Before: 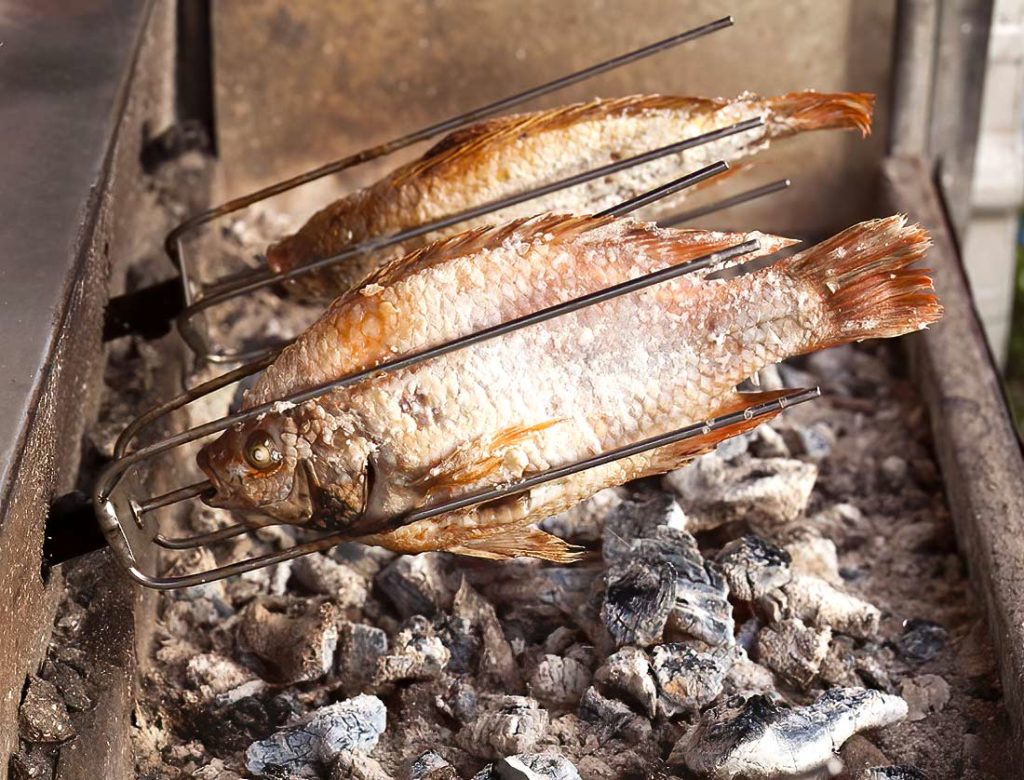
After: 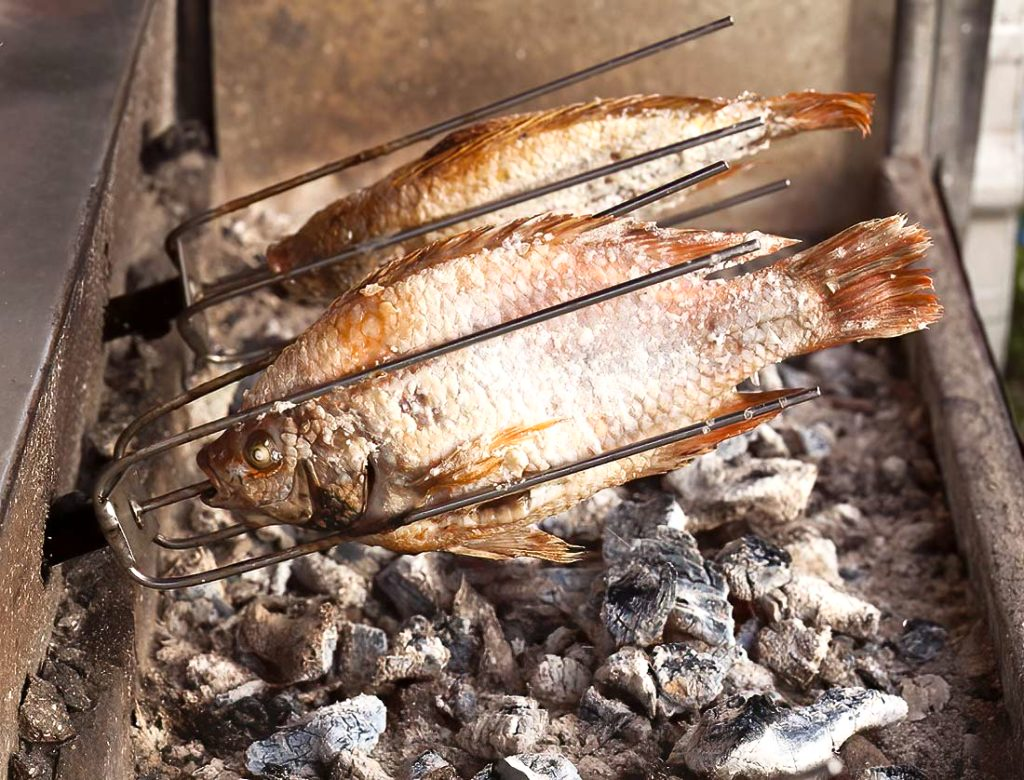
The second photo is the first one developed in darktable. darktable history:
rotate and perspective: automatic cropping original format, crop left 0, crop top 0
shadows and highlights: shadows 0, highlights 40
